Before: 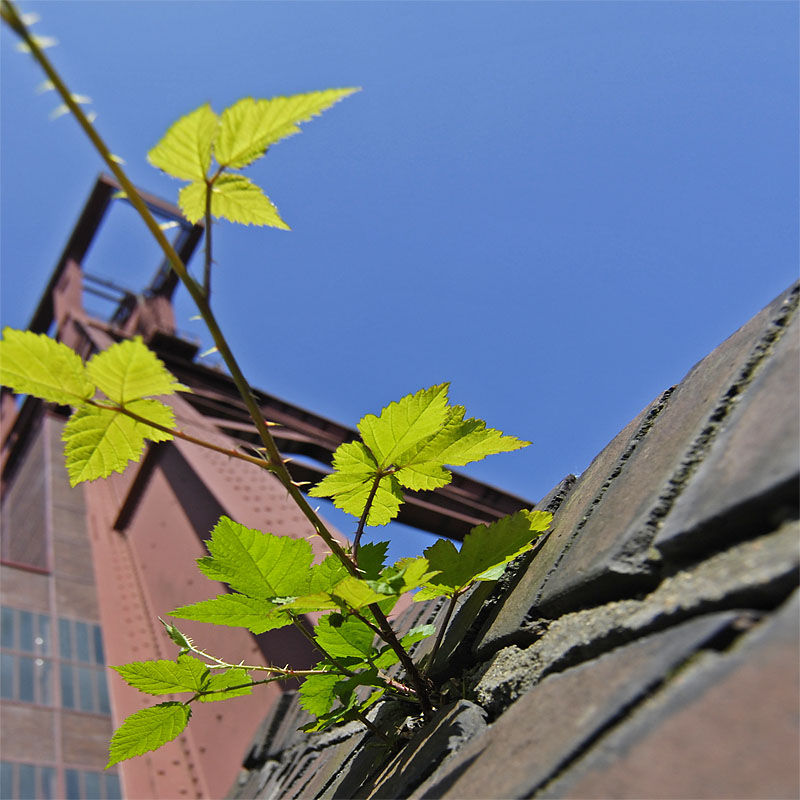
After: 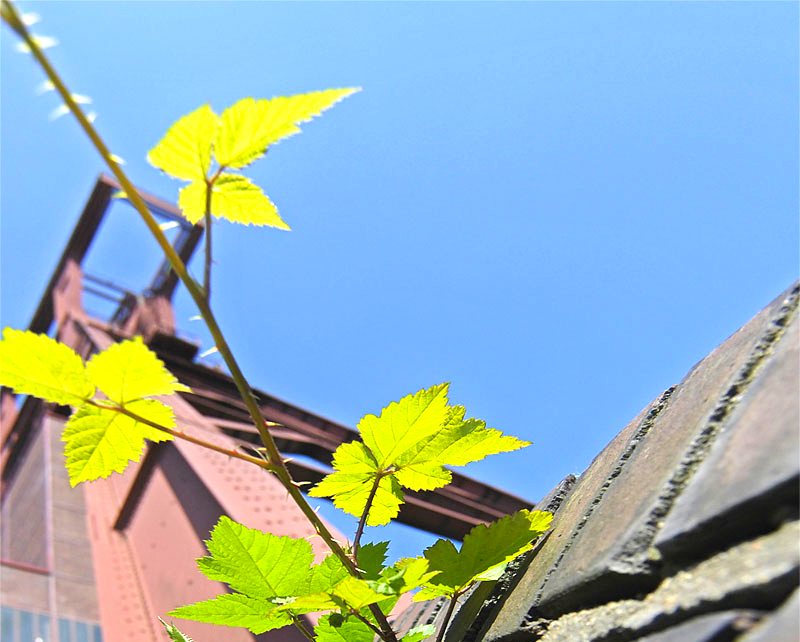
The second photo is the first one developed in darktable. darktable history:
contrast equalizer: y [[0.439, 0.44, 0.442, 0.457, 0.493, 0.498], [0.5 ×6], [0.5 ×6], [0 ×6], [0 ×6]]
crop: bottom 19.678%
exposure: black level correction 0.001, exposure 1.116 EV, compensate highlight preservation false
color correction: highlights b* 0.023, saturation 1.08
